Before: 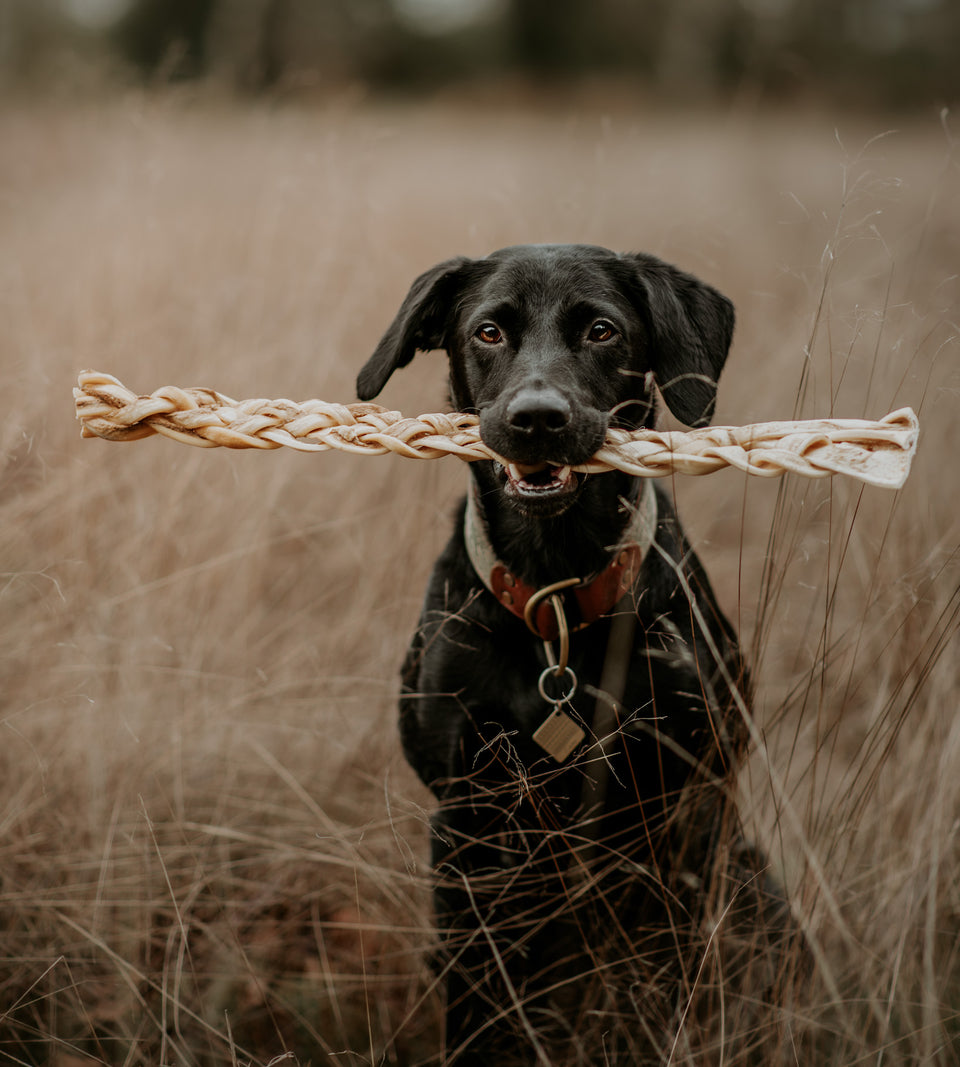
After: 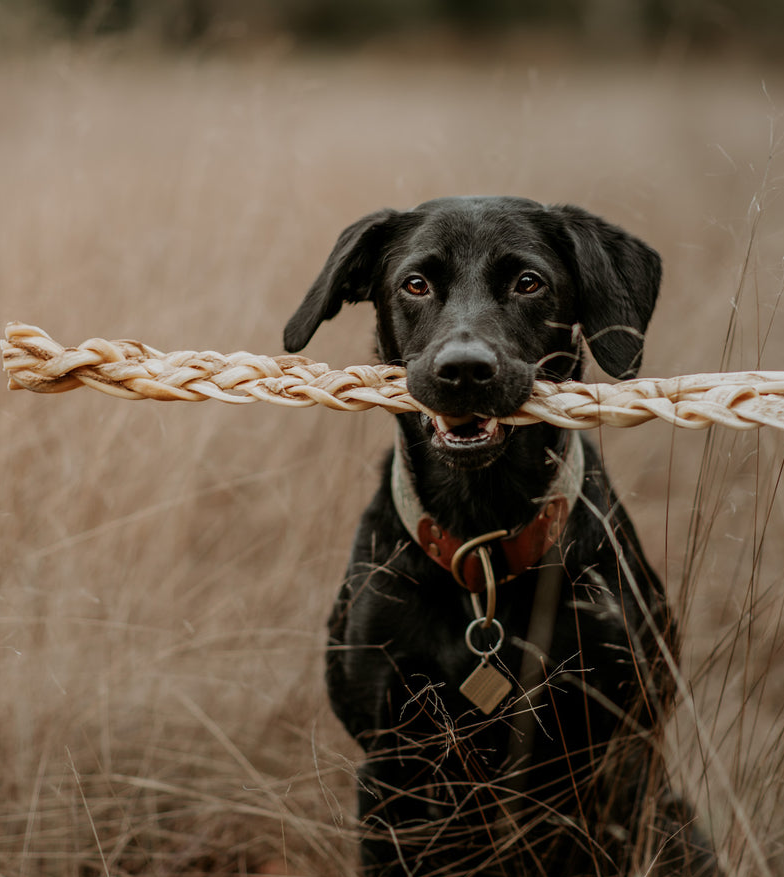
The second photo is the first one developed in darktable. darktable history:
crop and rotate: left 7.658%, top 4.571%, right 10.589%, bottom 13.15%
